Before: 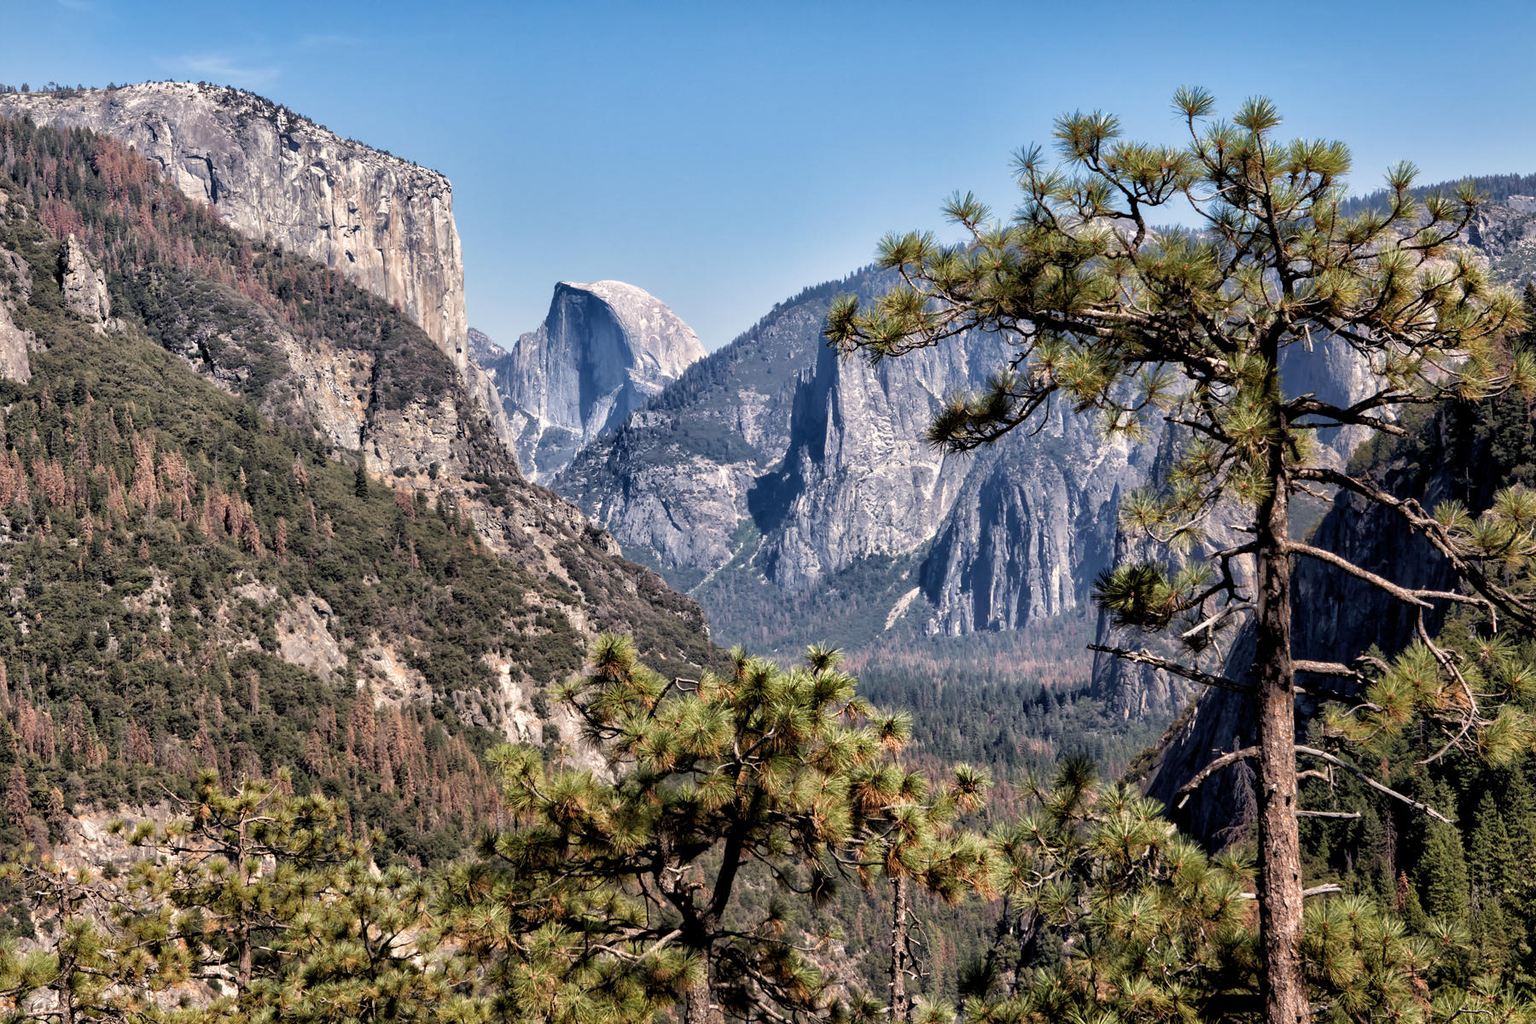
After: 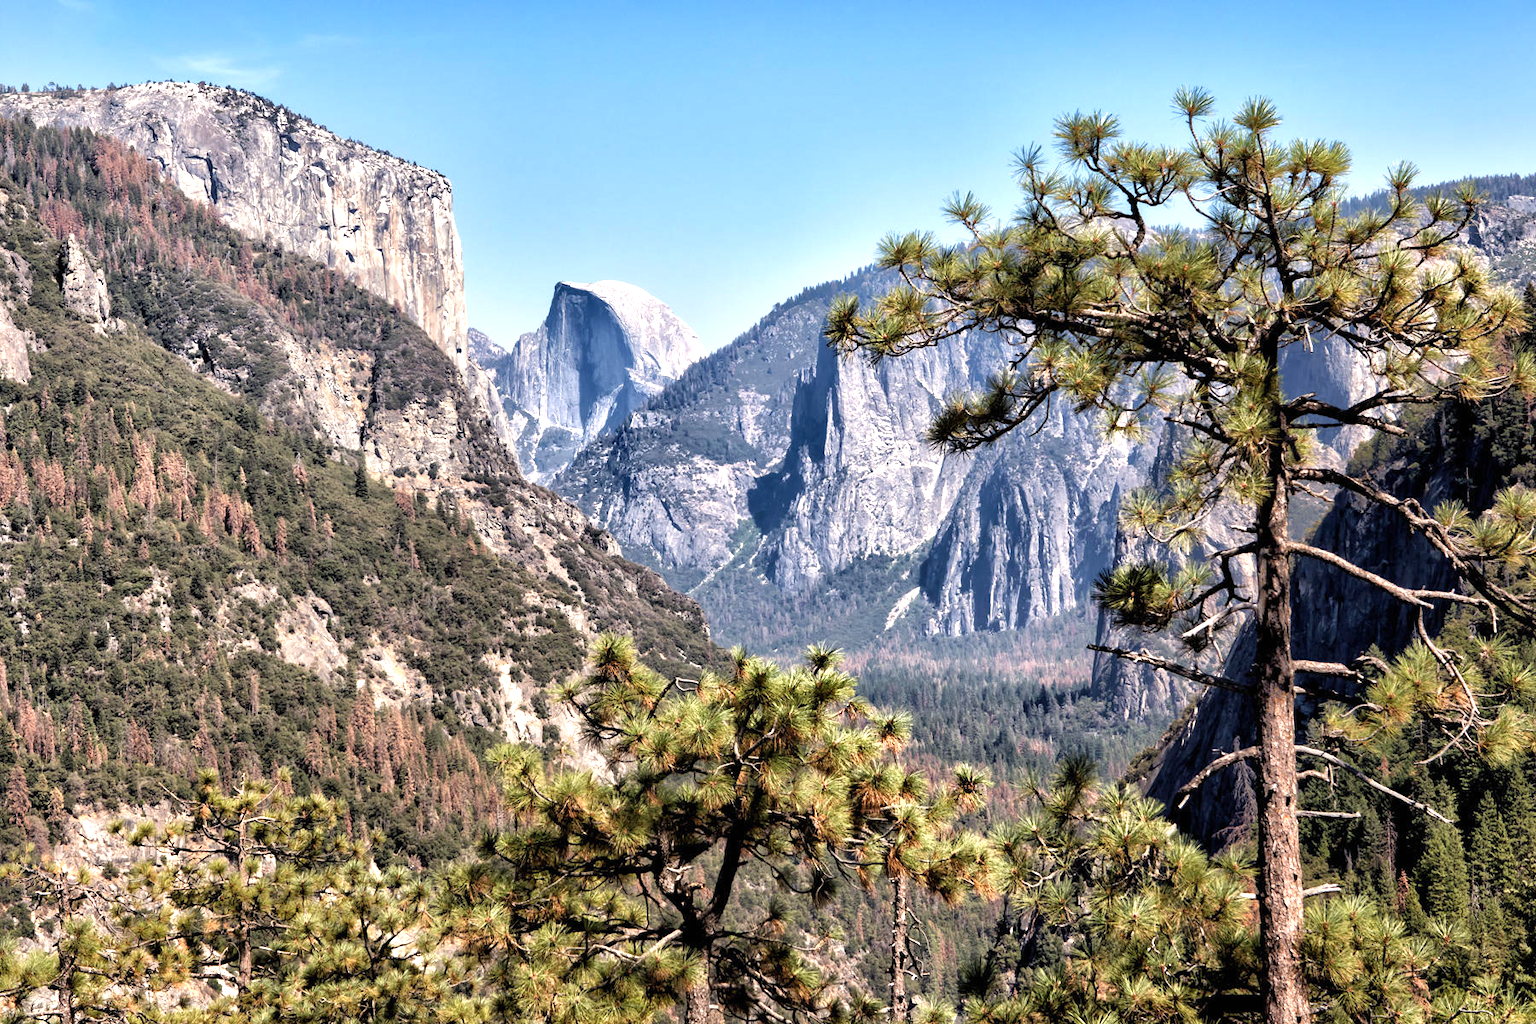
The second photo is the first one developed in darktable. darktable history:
exposure: black level correction 0, exposure 0.7 EV, compensate exposure bias true, compensate highlight preservation false
rgb curve: mode RGB, independent channels
